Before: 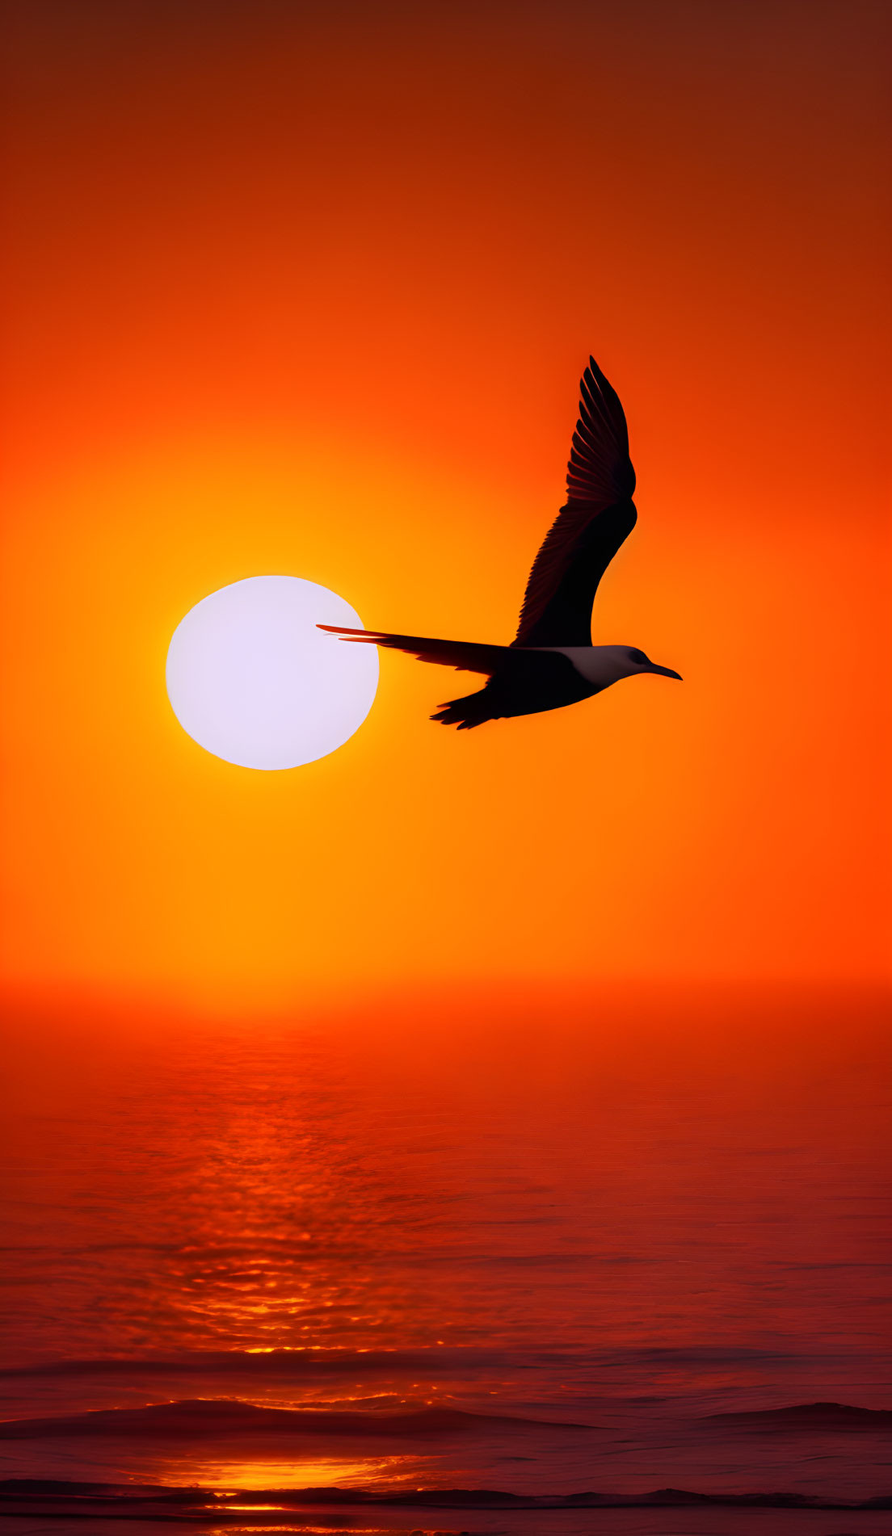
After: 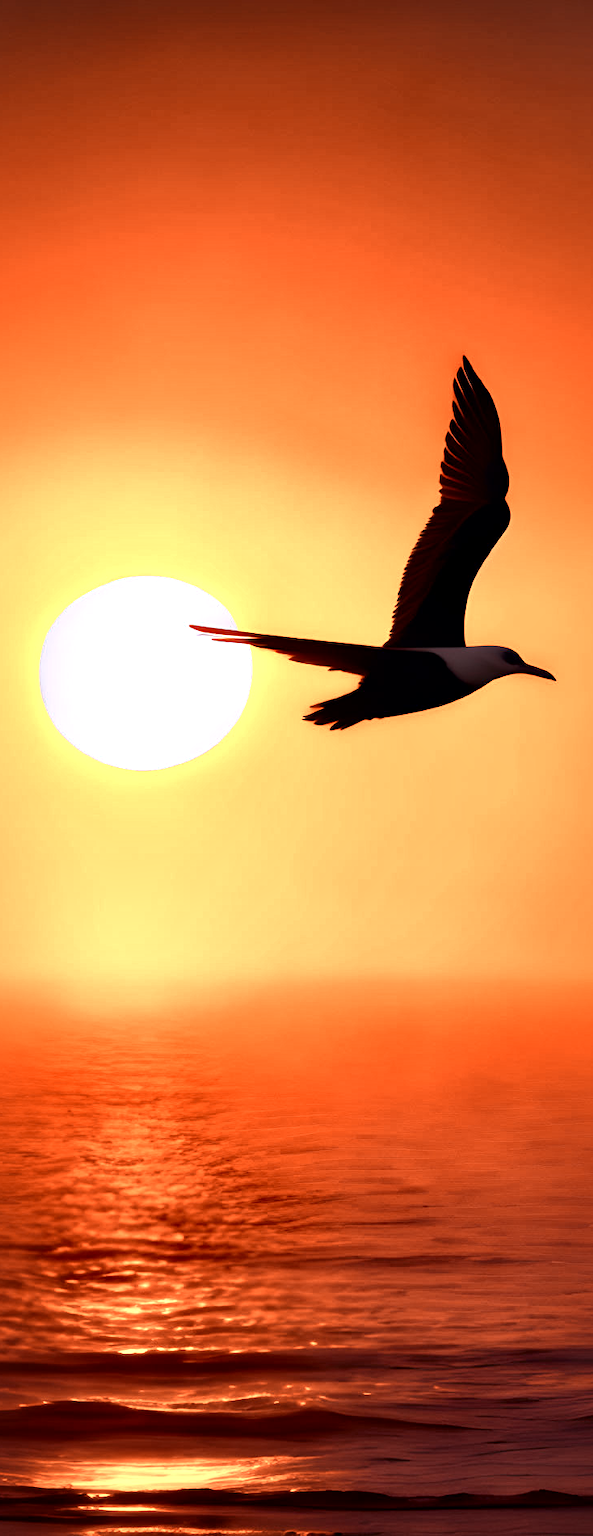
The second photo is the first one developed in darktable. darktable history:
local contrast: mode bilateral grid, contrast 69, coarseness 74, detail 181%, midtone range 0.2
contrast brightness saturation: contrast 0.101, brightness 0.03, saturation 0.091
color zones: curves: ch0 [(0.018, 0.548) (0.224, 0.64) (0.425, 0.447) (0.675, 0.575) (0.732, 0.579)]; ch1 [(0.066, 0.487) (0.25, 0.5) (0.404, 0.43) (0.75, 0.421) (0.956, 0.421)]; ch2 [(0.044, 0.561) (0.215, 0.465) (0.399, 0.544) (0.465, 0.548) (0.614, 0.447) (0.724, 0.43) (0.882, 0.623) (0.956, 0.632)]
crop and rotate: left 14.295%, right 19.083%
color correction: highlights a* -0.8, highlights b* -8.22
